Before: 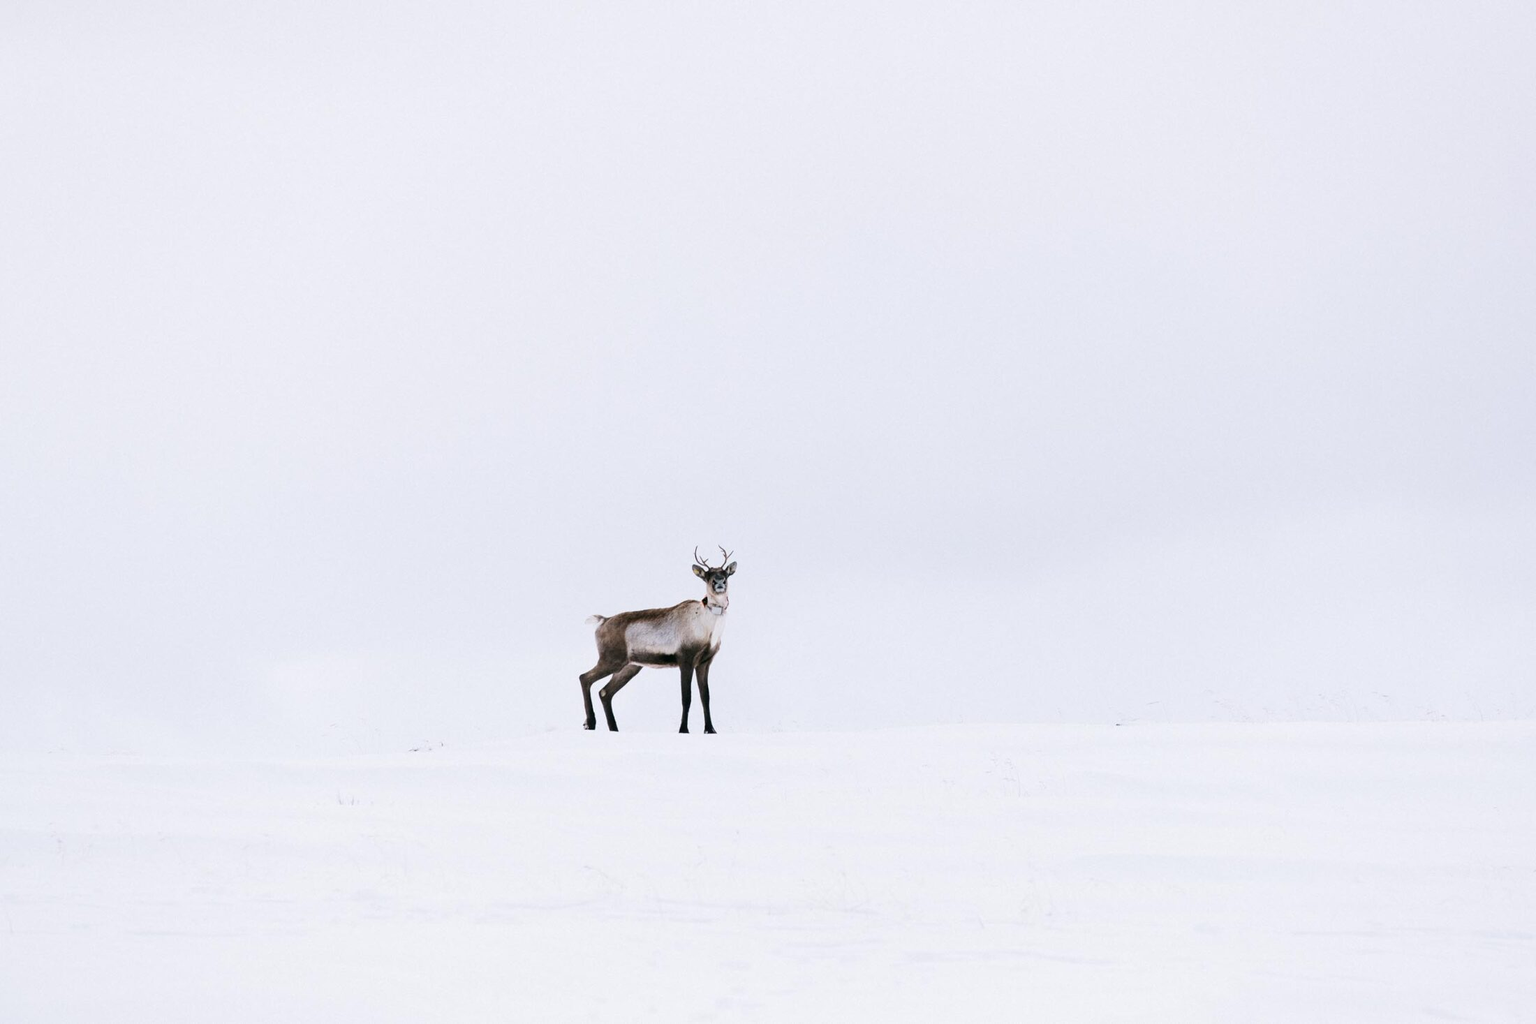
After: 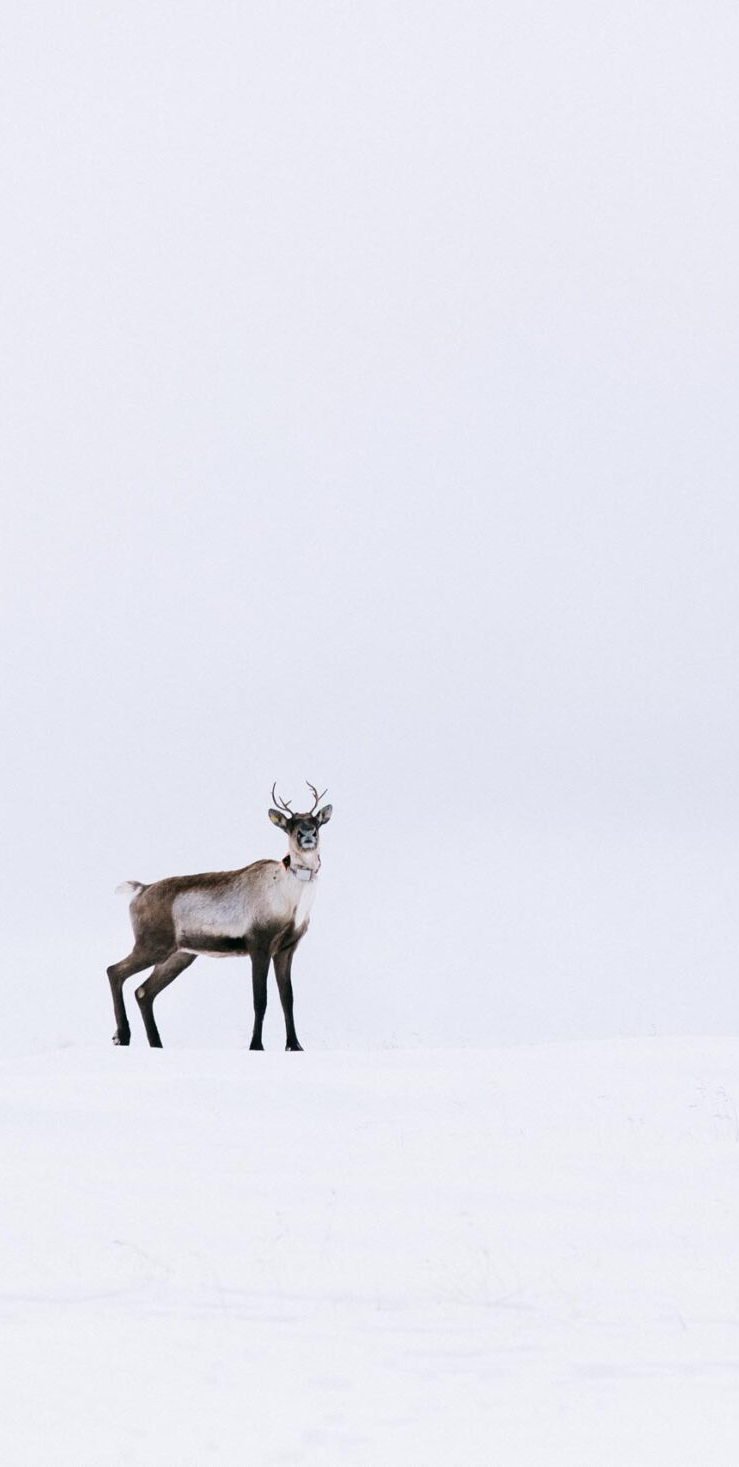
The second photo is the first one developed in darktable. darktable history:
crop: left 32.903%, right 33.499%
